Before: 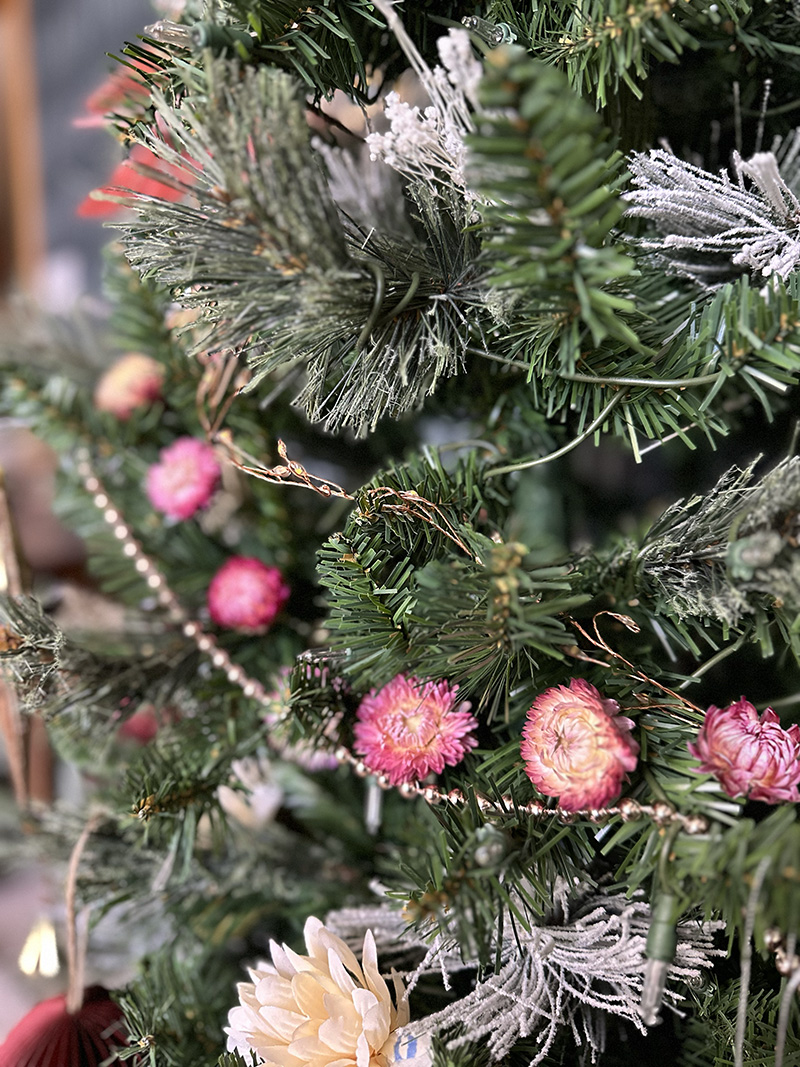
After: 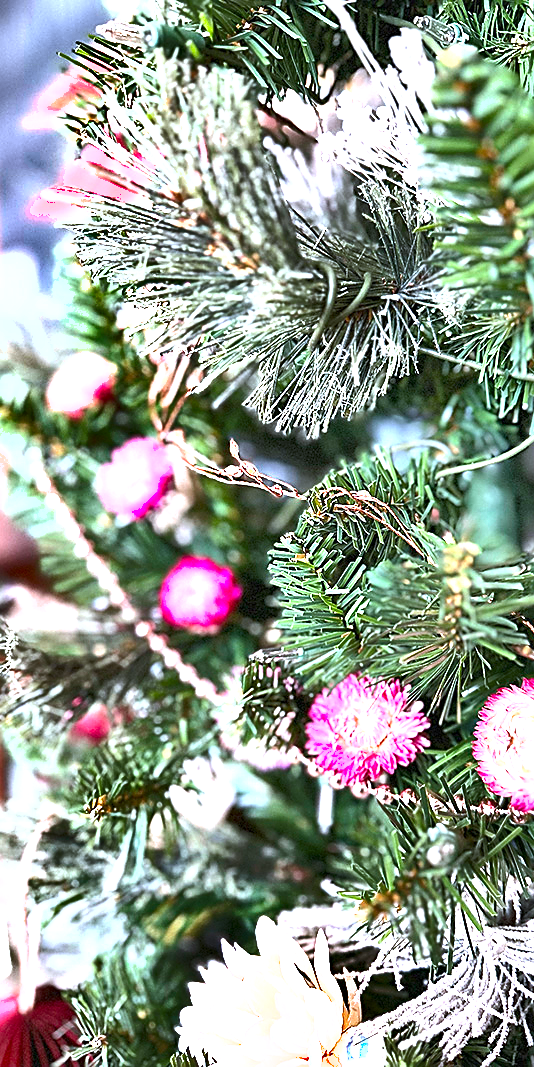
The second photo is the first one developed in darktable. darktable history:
exposure: exposure 1.998 EV, compensate exposure bias true, compensate highlight preservation false
contrast brightness saturation: contrast 0.071, brightness 0.074, saturation 0.18
sharpen: amount 0.59
shadows and highlights: shadows 30.63, highlights -62.41, soften with gaussian
color correction: highlights a* -2.24, highlights b* -18.63
crop and rotate: left 6.187%, right 27.007%
